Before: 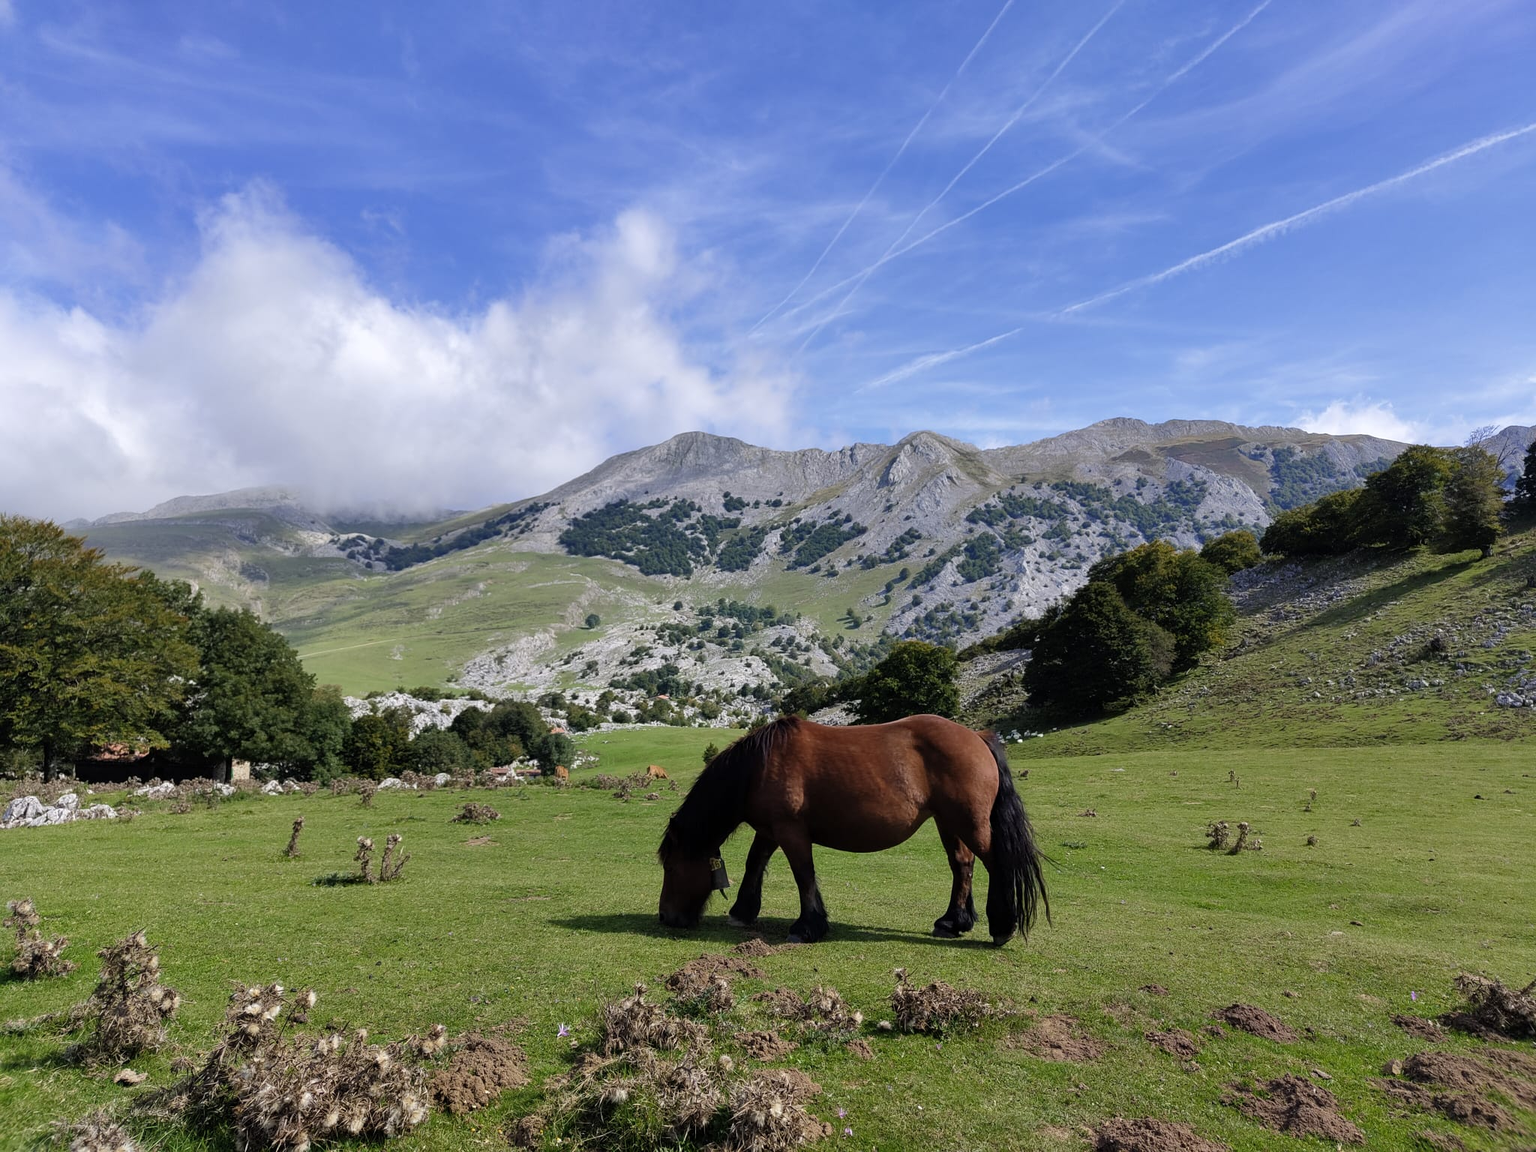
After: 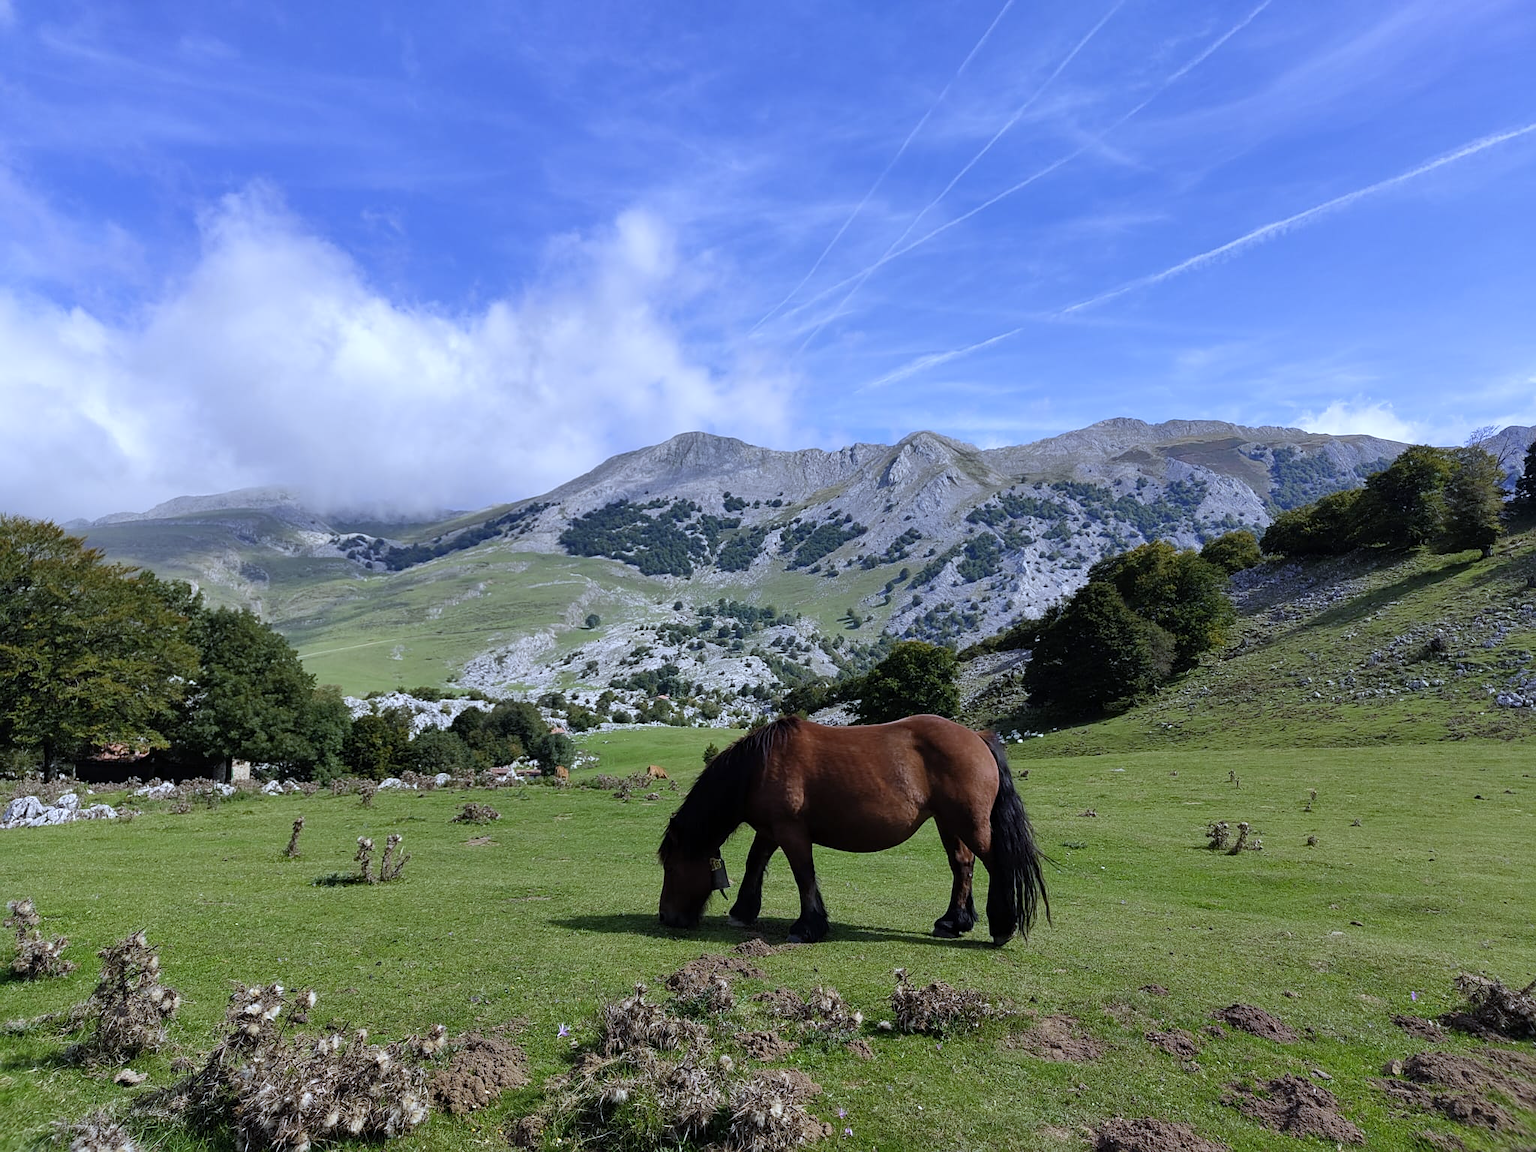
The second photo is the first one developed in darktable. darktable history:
white balance: red 0.931, blue 1.11
sharpen: amount 0.2
